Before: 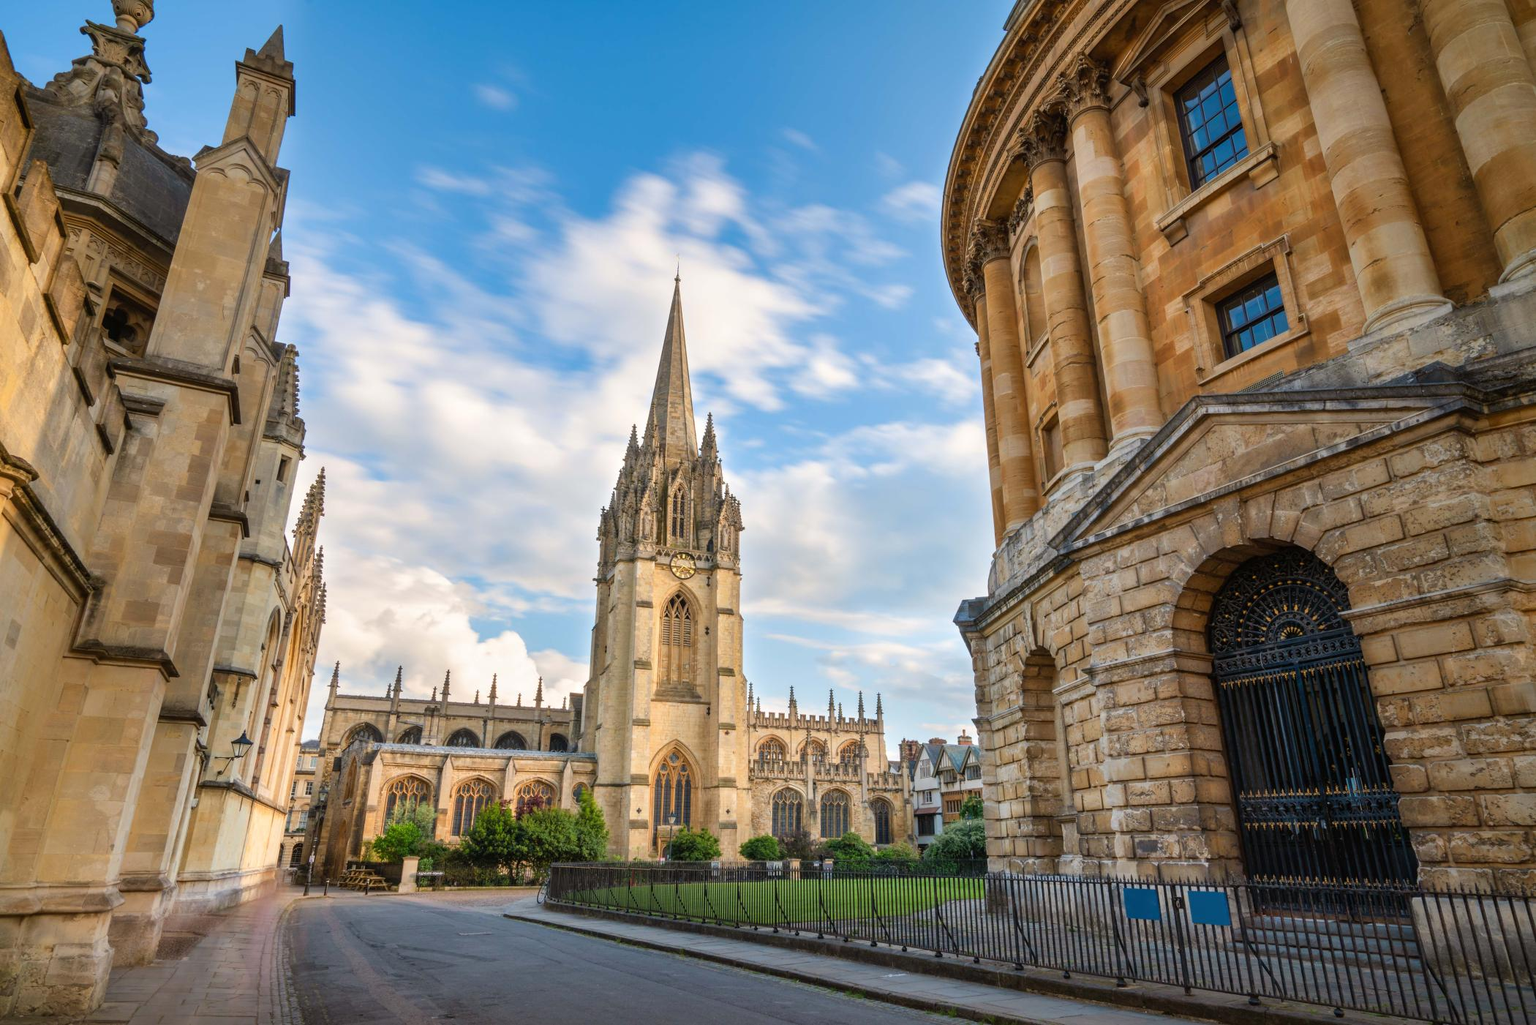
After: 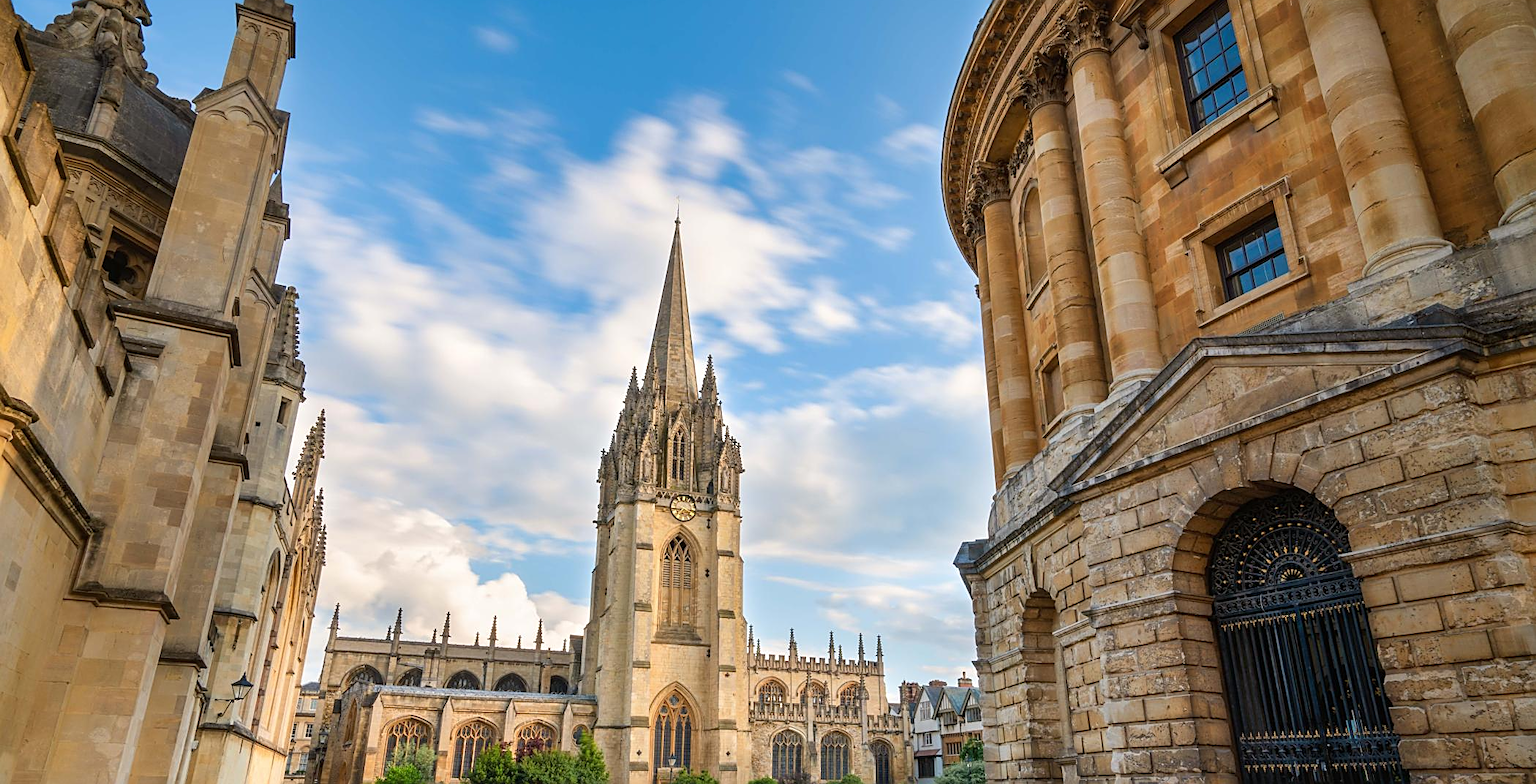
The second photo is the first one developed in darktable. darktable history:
sharpen: amount 0.58
crop: top 5.69%, bottom 17.755%
